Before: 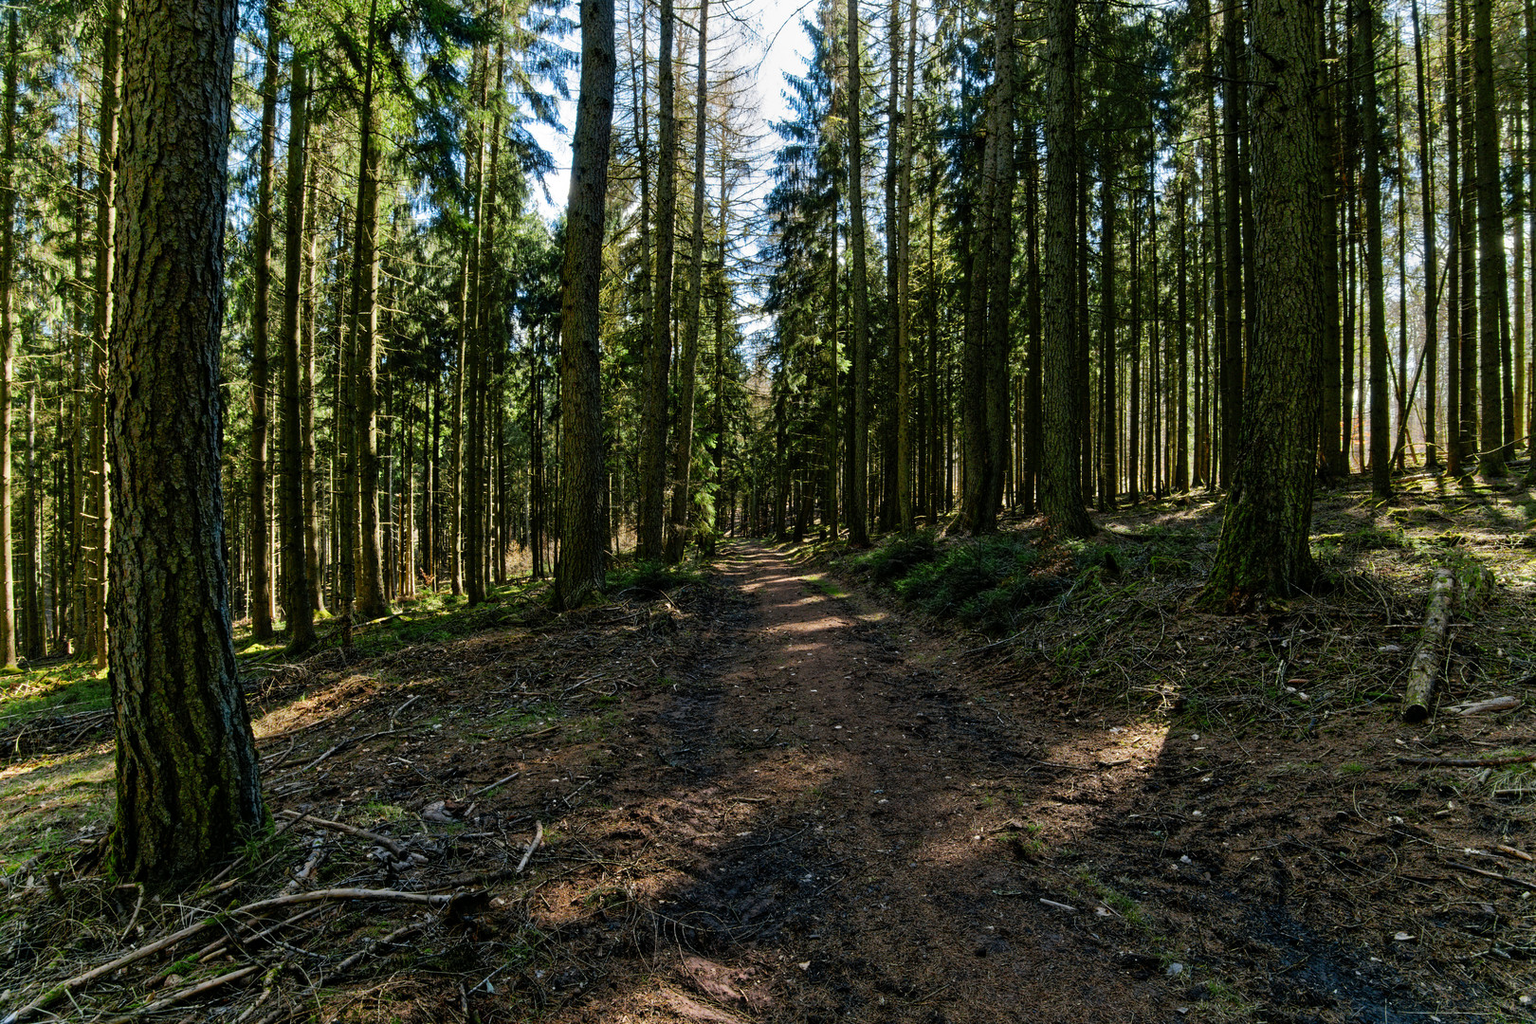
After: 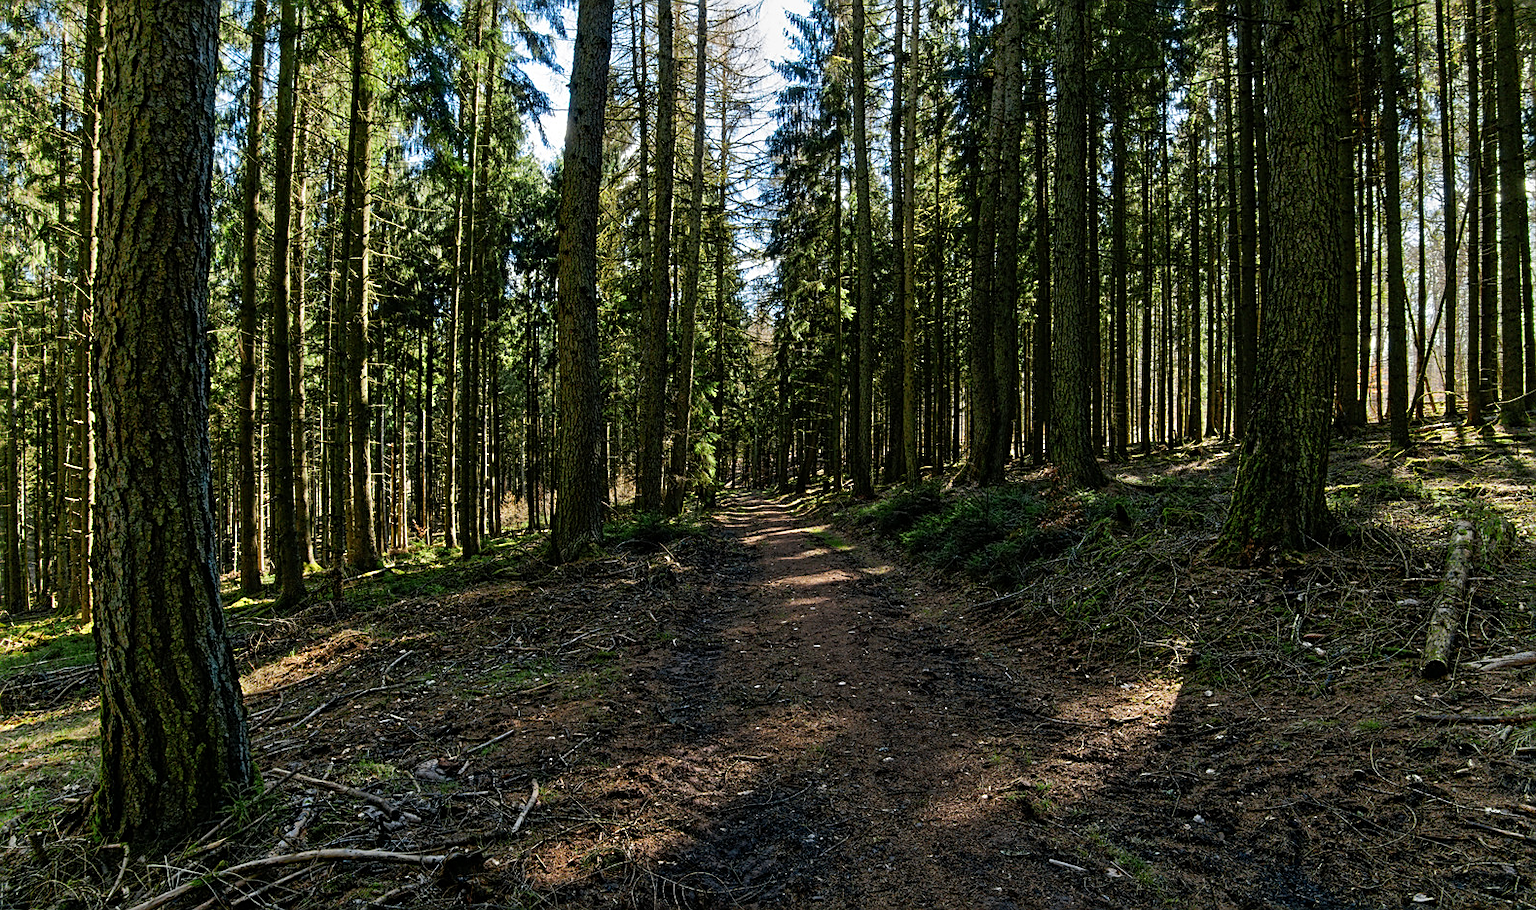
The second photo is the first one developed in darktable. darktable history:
crop: left 1.185%, top 6.106%, right 1.389%, bottom 7.092%
sharpen: on, module defaults
